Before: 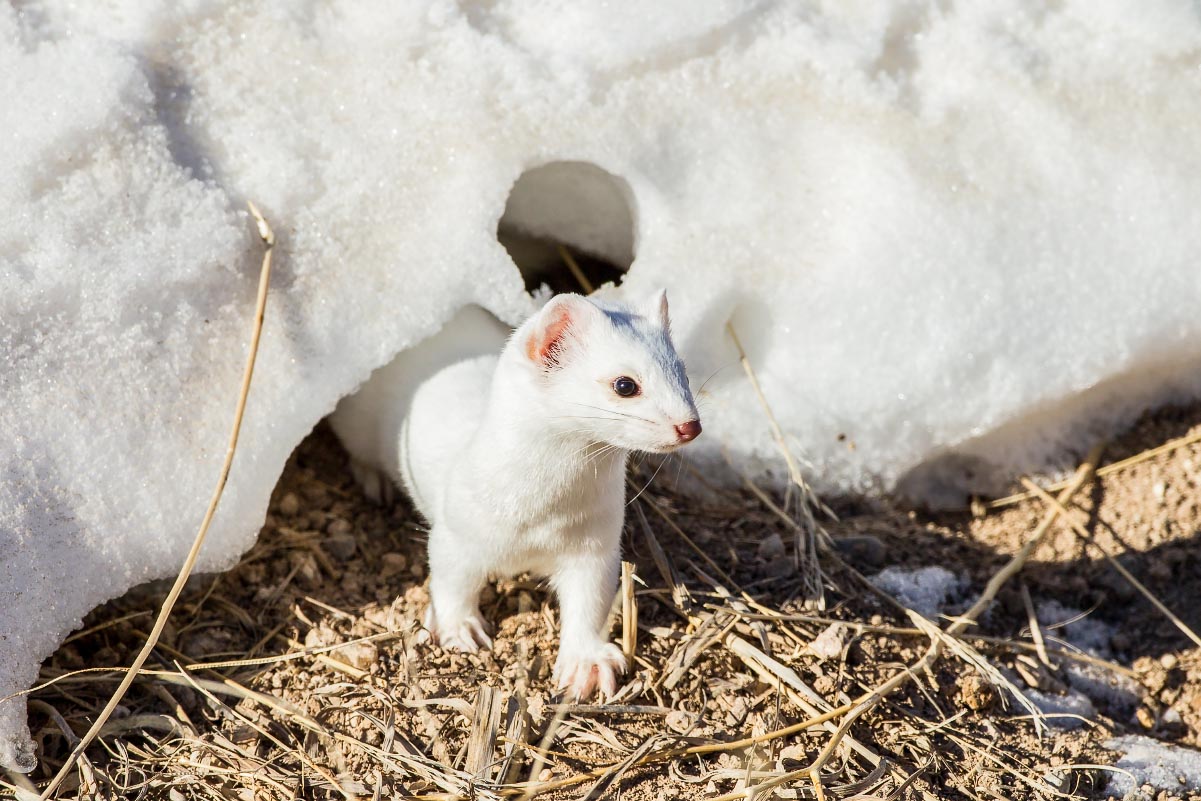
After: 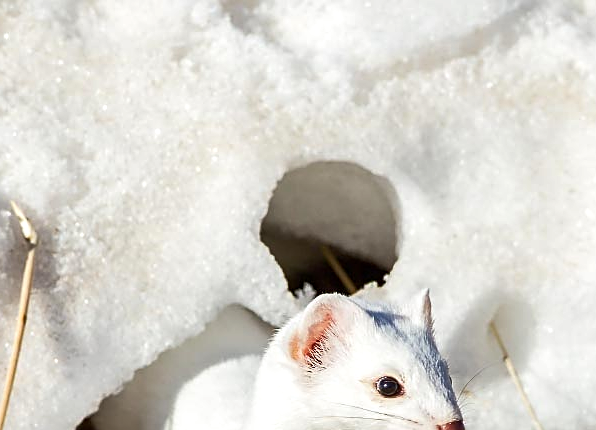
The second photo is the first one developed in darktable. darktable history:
sharpen: on, module defaults
crop: left 19.808%, right 30.56%, bottom 46.236%
exposure: exposure 0.178 EV, compensate highlight preservation false
shadows and highlights: radius 125.77, shadows 30.55, highlights -30.55, low approximation 0.01, soften with gaussian
